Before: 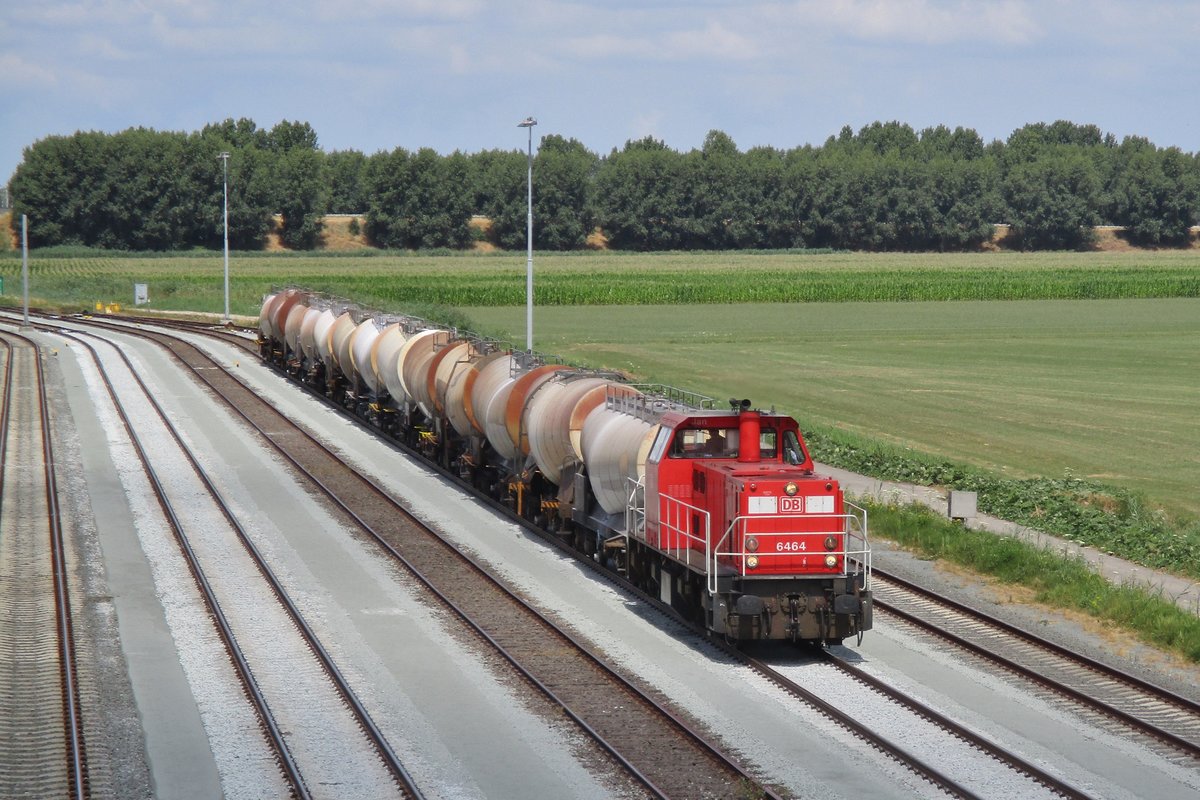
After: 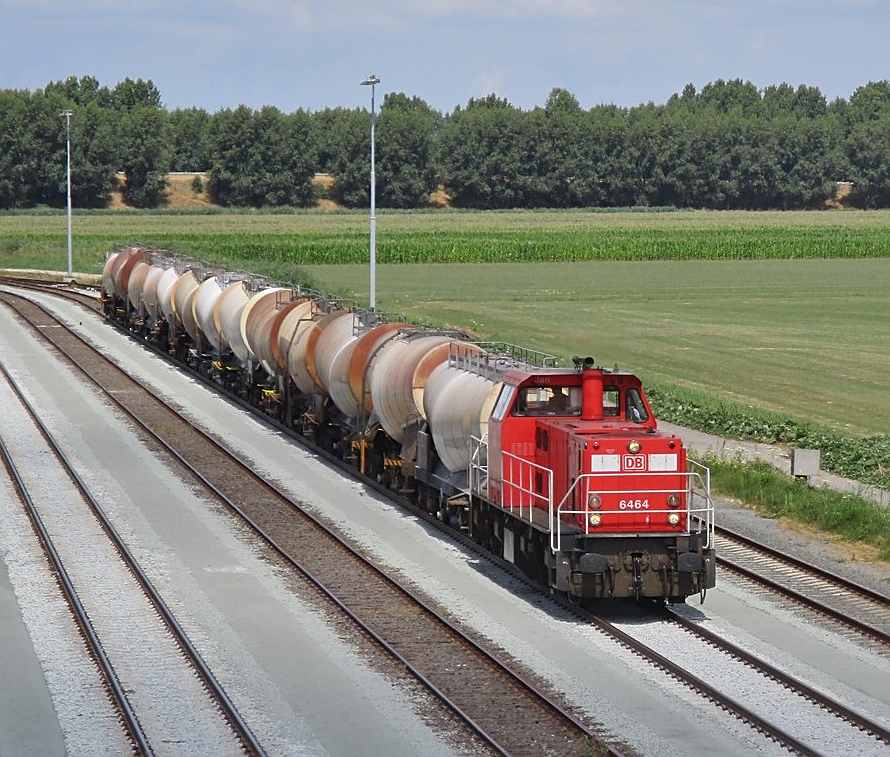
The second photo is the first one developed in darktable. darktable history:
sharpen: on, module defaults
crop and rotate: left 13.15%, top 5.251%, right 12.609%
shadows and highlights: shadows 25, highlights -25
